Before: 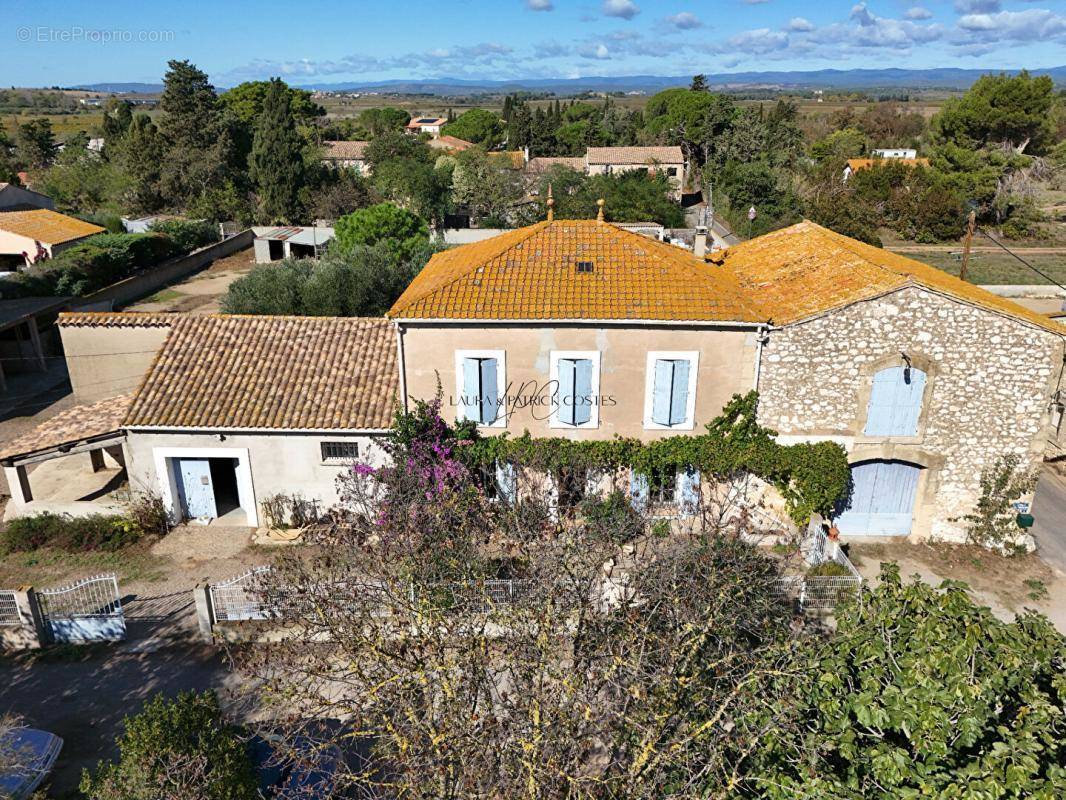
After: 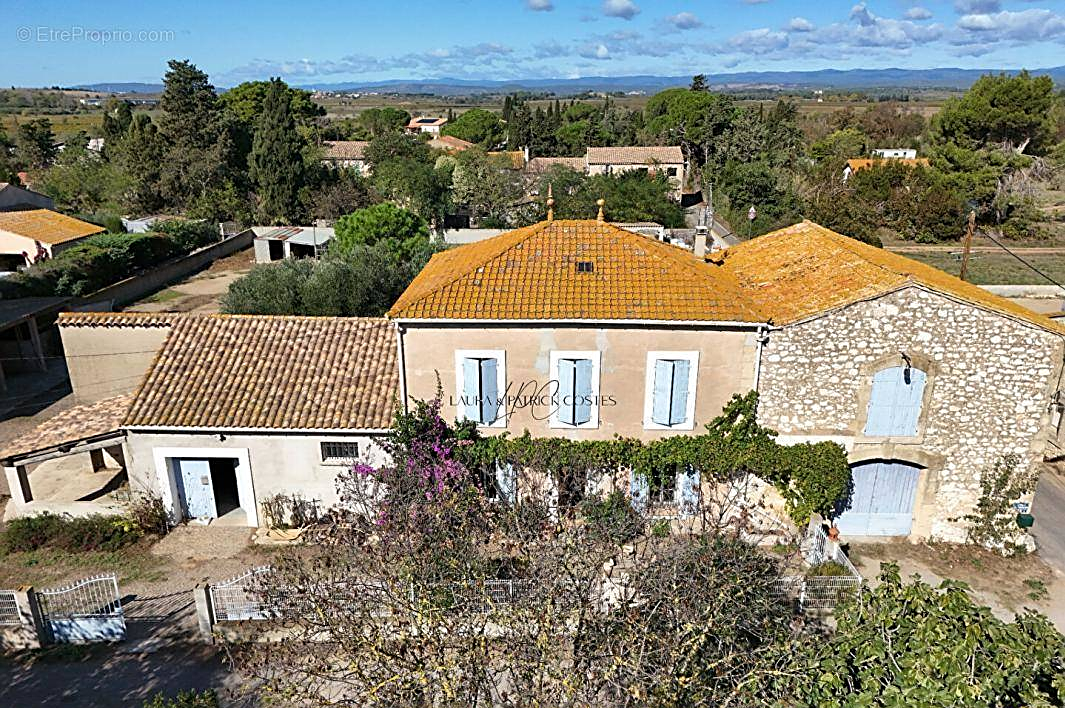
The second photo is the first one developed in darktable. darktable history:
sharpen: on, module defaults
crop and rotate: top 0%, bottom 11.497%
